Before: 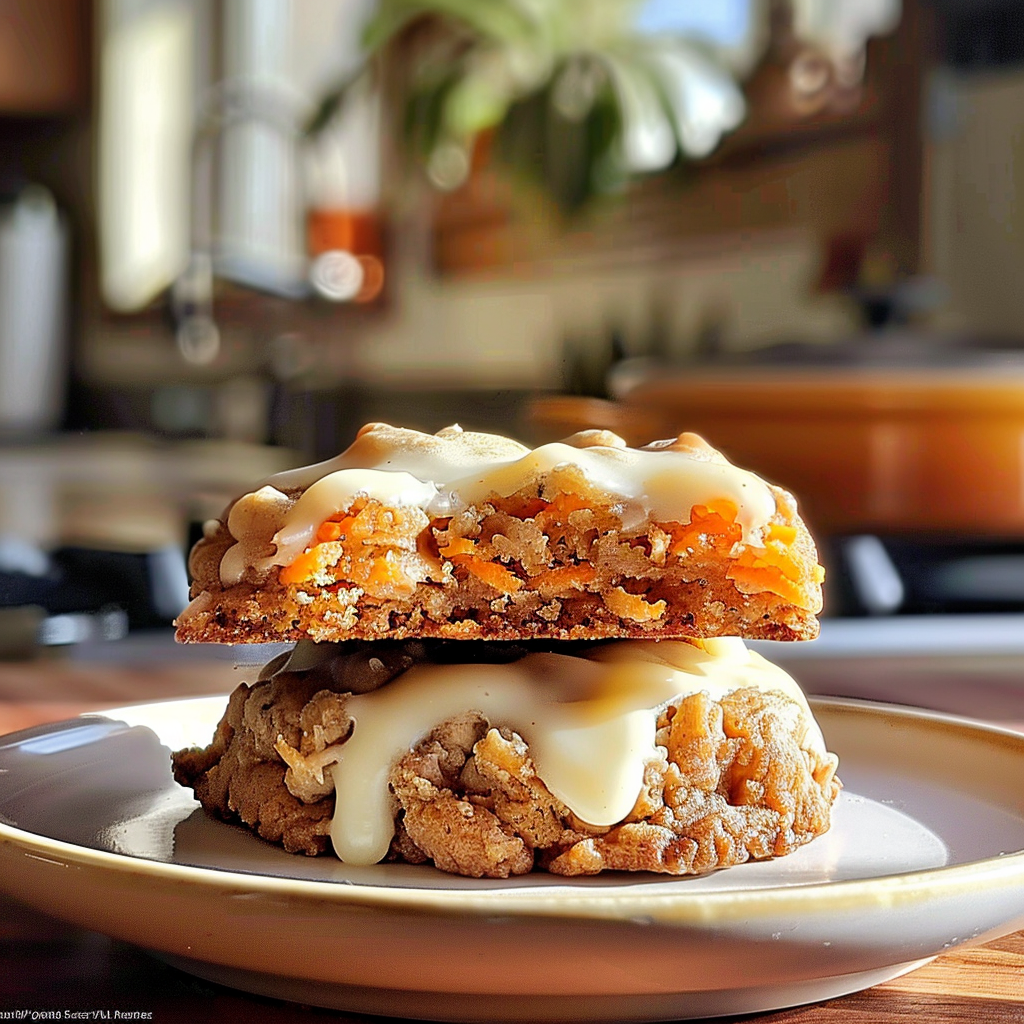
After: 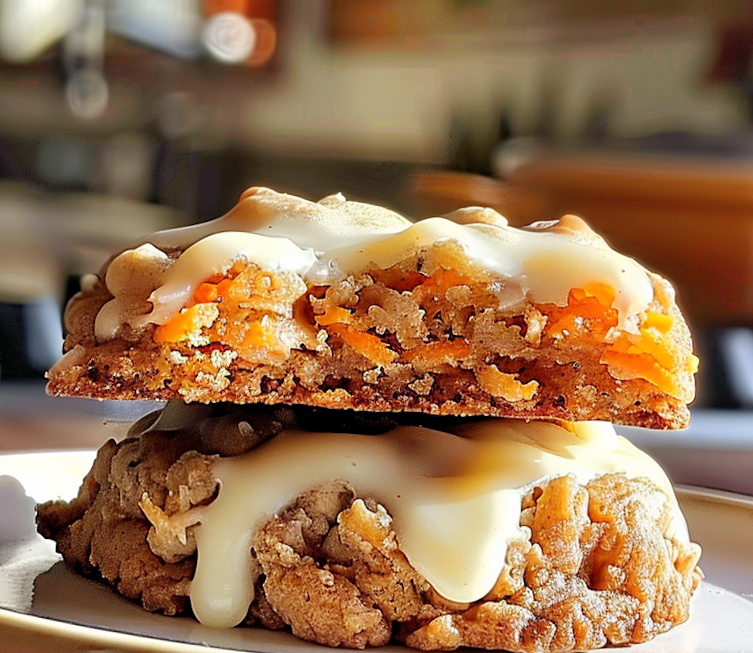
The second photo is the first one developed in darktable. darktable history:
tone equalizer: on, module defaults
crop and rotate: angle -3.37°, left 9.79%, top 20.73%, right 12.42%, bottom 11.82%
